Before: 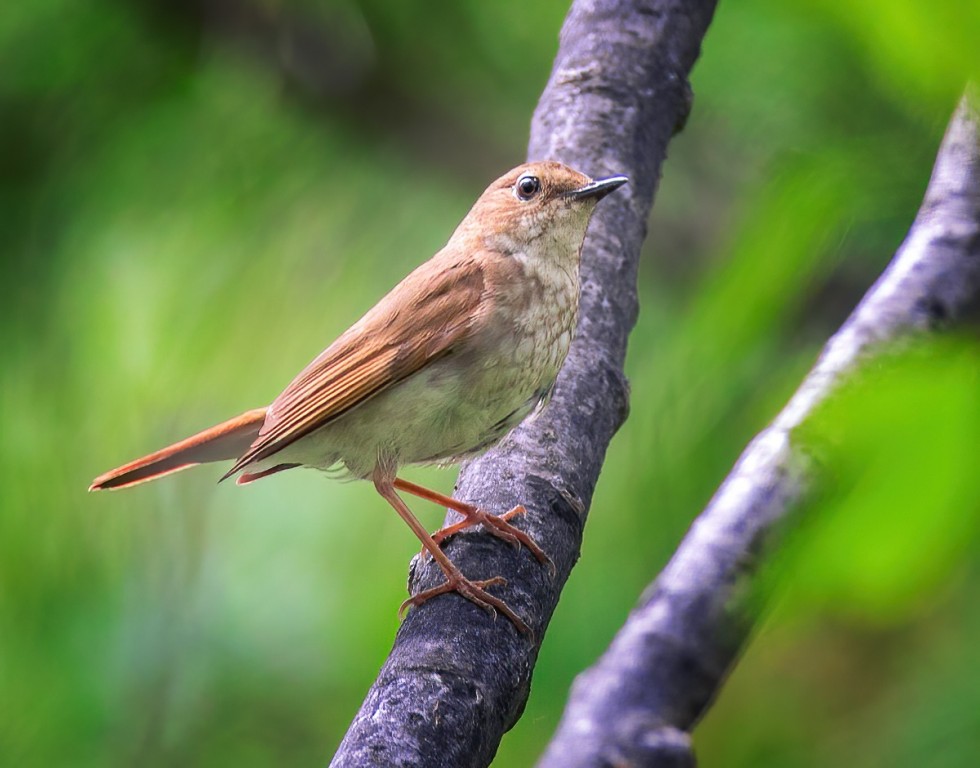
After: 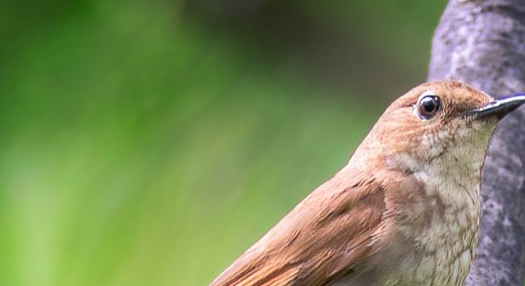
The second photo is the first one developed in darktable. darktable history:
crop: left 10.162%, top 10.626%, right 36.248%, bottom 52.098%
